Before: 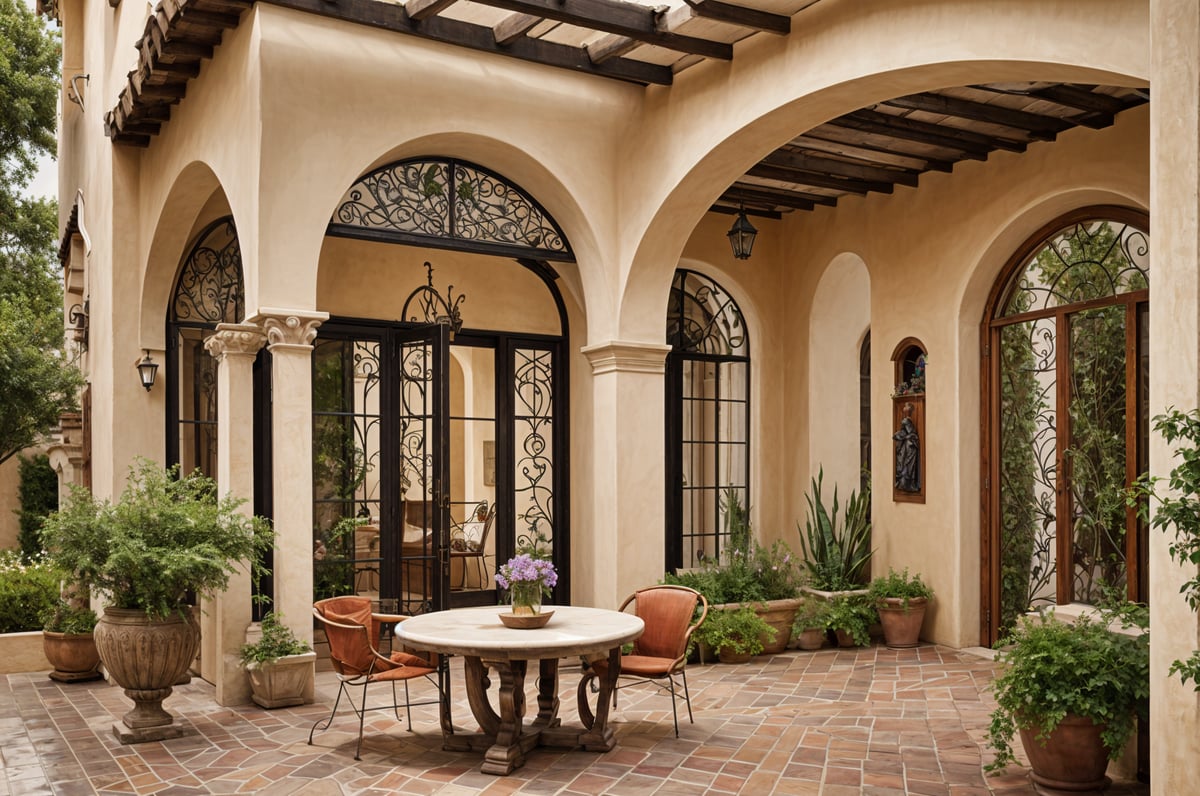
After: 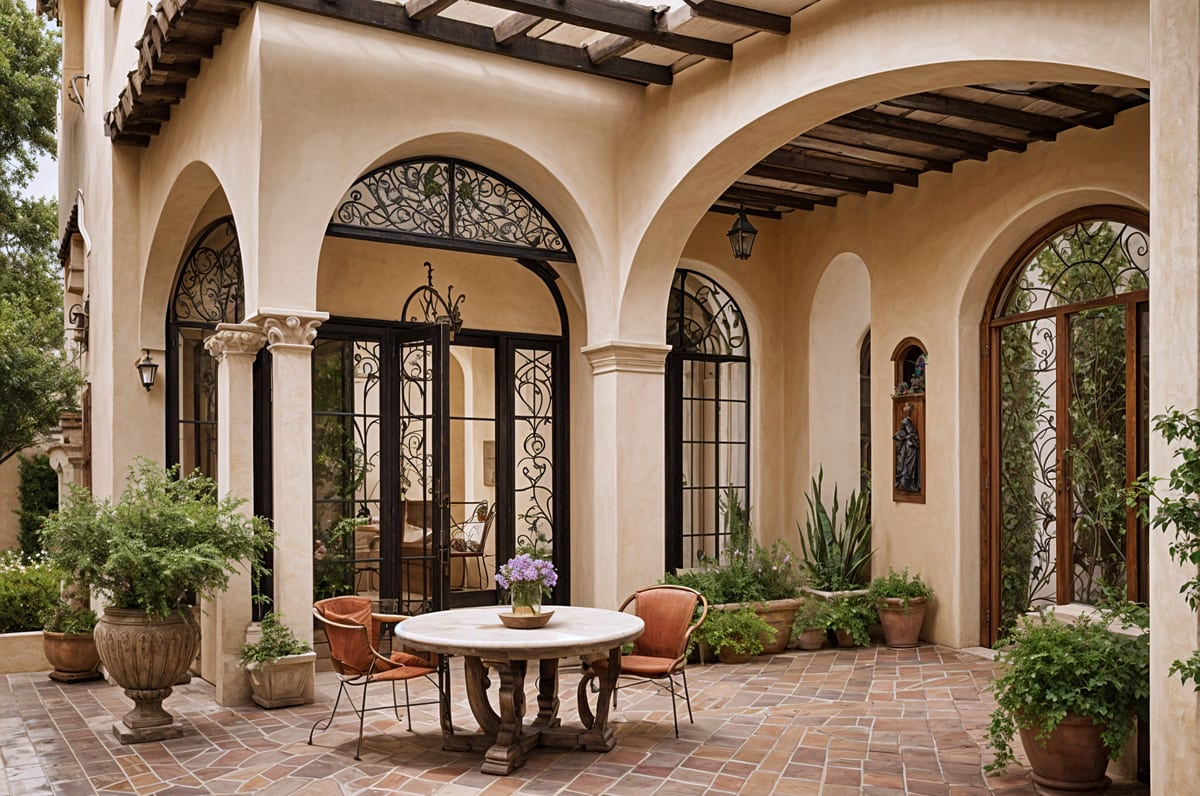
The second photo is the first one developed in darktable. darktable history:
color correction: highlights a* 0.003, highlights b* -0.283
sharpen: amount 0.2
white balance: red 0.984, blue 1.059
